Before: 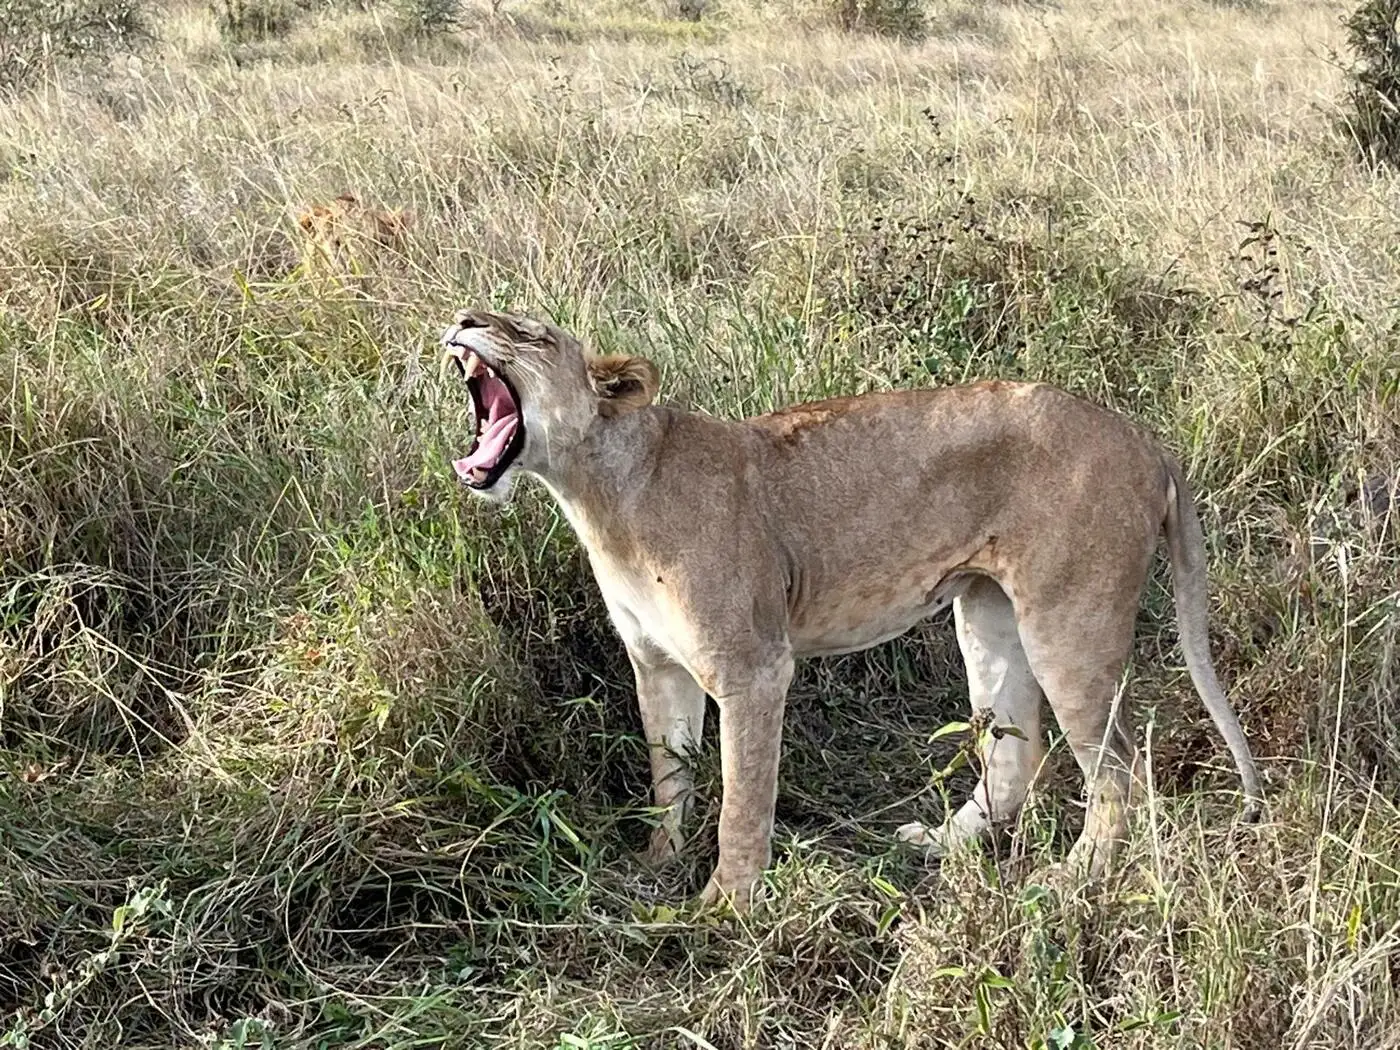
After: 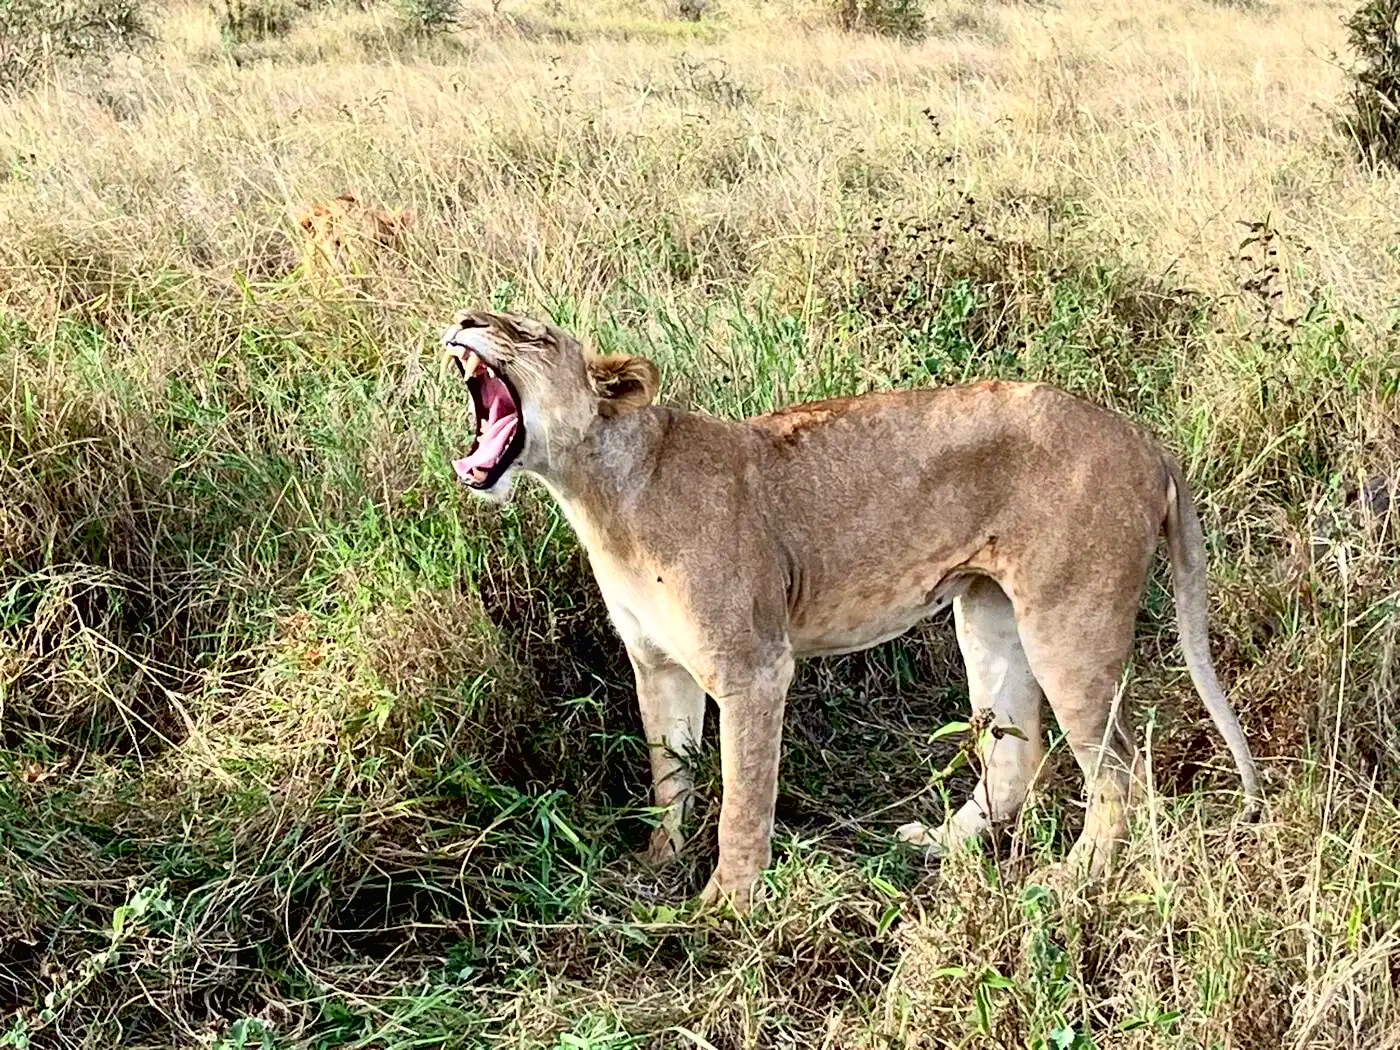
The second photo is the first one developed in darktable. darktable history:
tone curve: curves: ch0 [(0, 0.013) (0.054, 0.018) (0.205, 0.191) (0.289, 0.292) (0.39, 0.424) (0.493, 0.551) (0.647, 0.752) (0.796, 0.887) (1, 0.998)]; ch1 [(0, 0) (0.371, 0.339) (0.477, 0.452) (0.494, 0.495) (0.501, 0.501) (0.51, 0.516) (0.54, 0.557) (0.572, 0.605) (0.66, 0.701) (0.783, 0.804) (1, 1)]; ch2 [(0, 0) (0.32, 0.281) (0.403, 0.399) (0.441, 0.428) (0.47, 0.469) (0.498, 0.496) (0.524, 0.543) (0.551, 0.579) (0.633, 0.665) (0.7, 0.711) (1, 1)], color space Lab, independent channels, preserve colors none
exposure: black level correction 0.009, exposure 0.014 EV, compensate highlight preservation false
